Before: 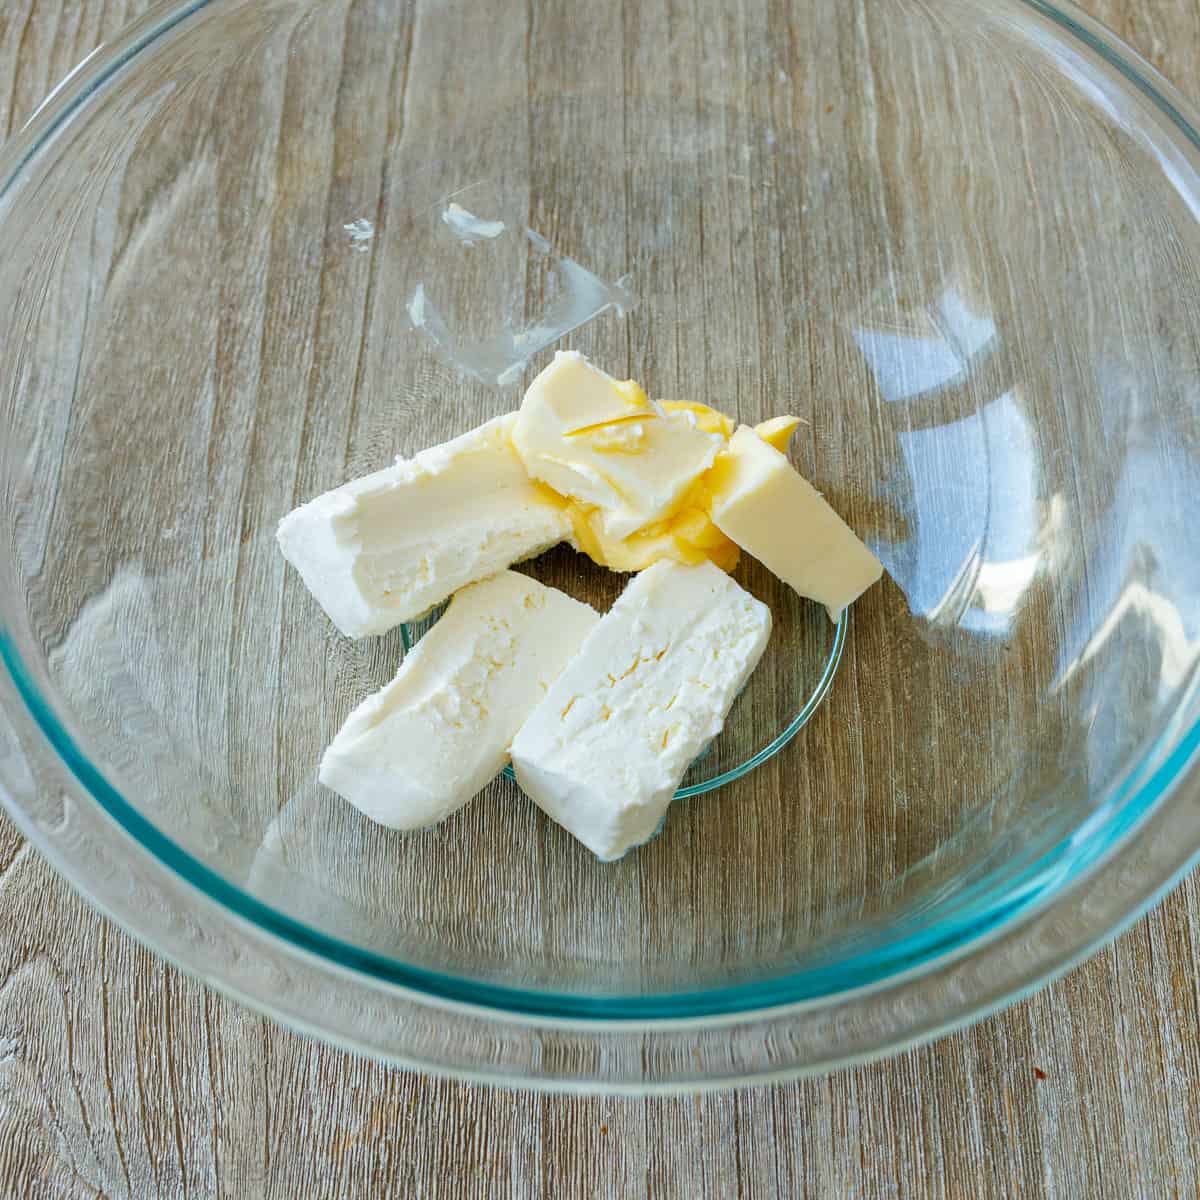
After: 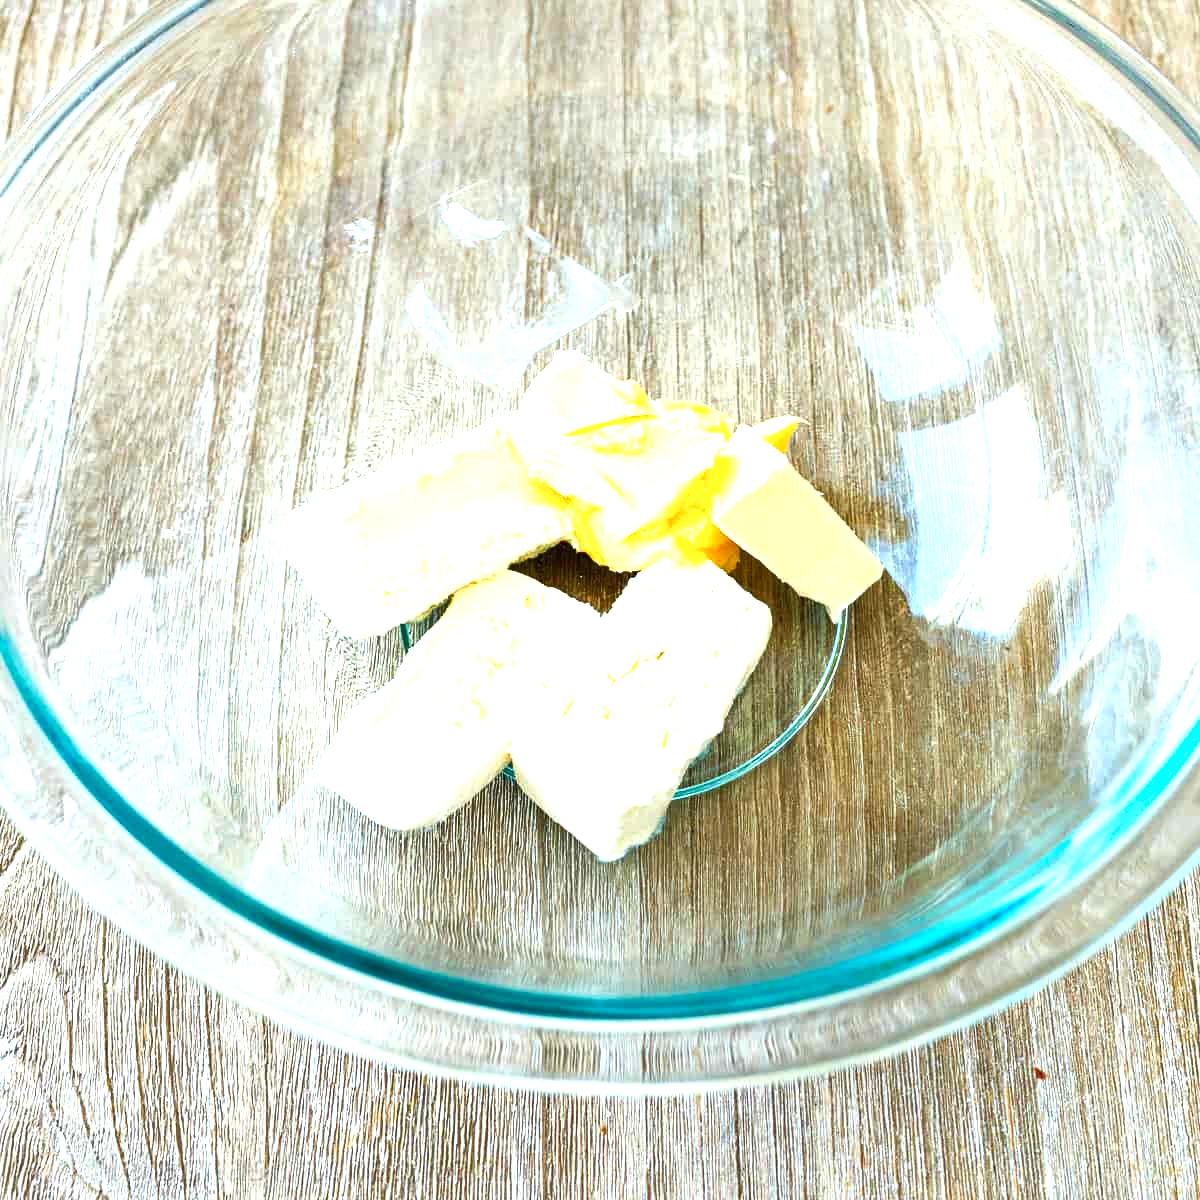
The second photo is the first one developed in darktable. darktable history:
exposure: black level correction 0, exposure 1.45 EV, compensate exposure bias true, compensate highlight preservation false
shadows and highlights: shadows 37.27, highlights -28.18, soften with gaussian
